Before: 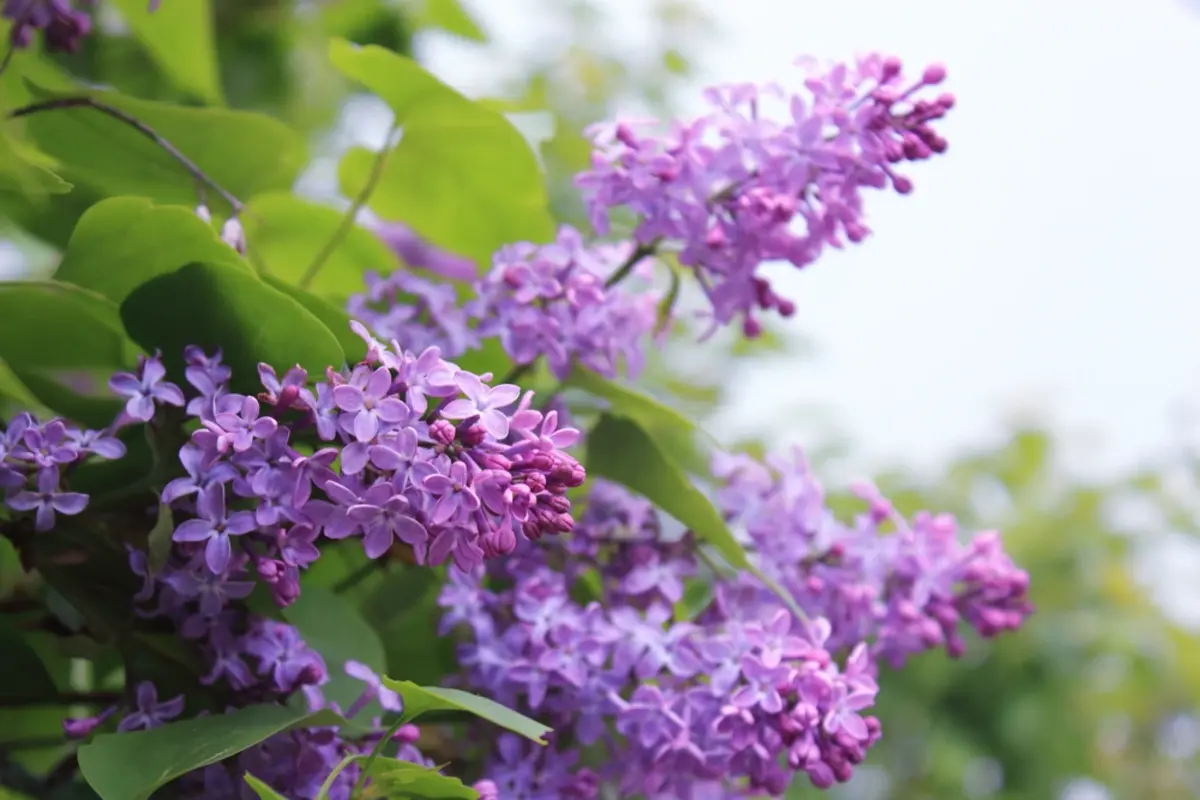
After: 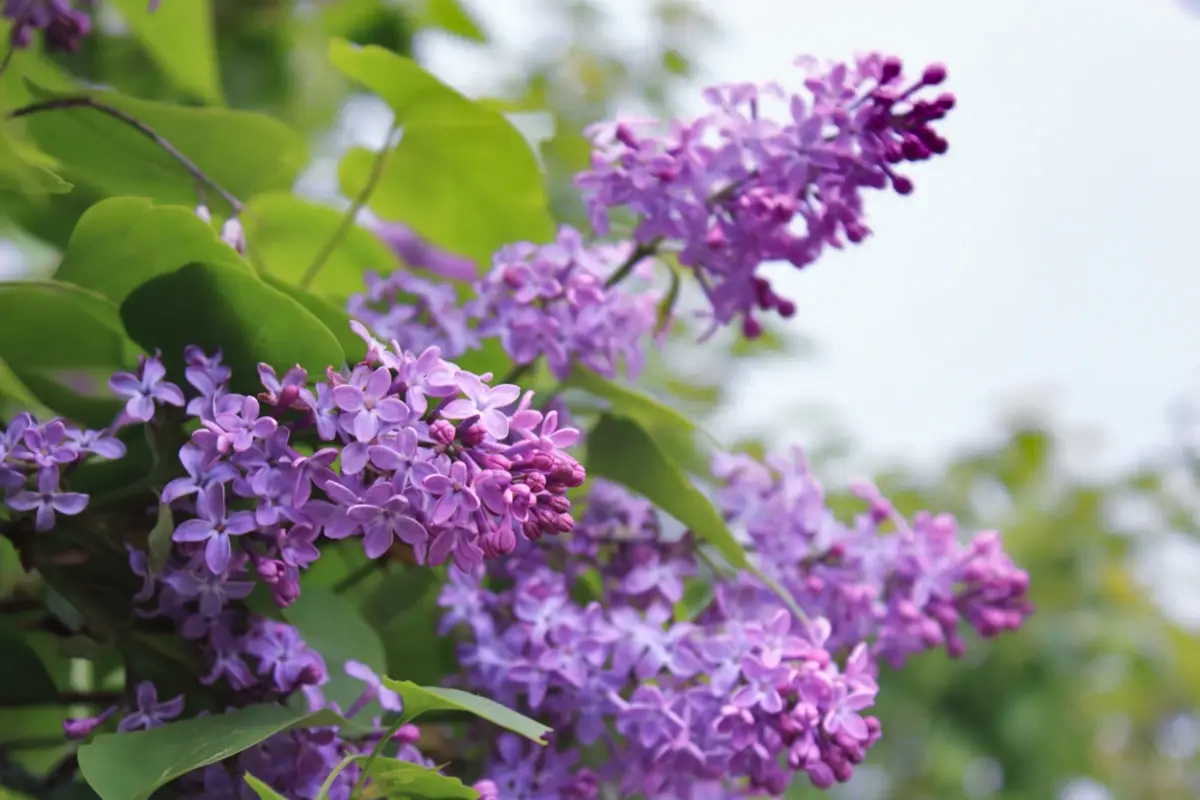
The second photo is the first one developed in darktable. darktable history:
shadows and highlights: shadows 39.4, highlights -53.76, low approximation 0.01, soften with gaussian
